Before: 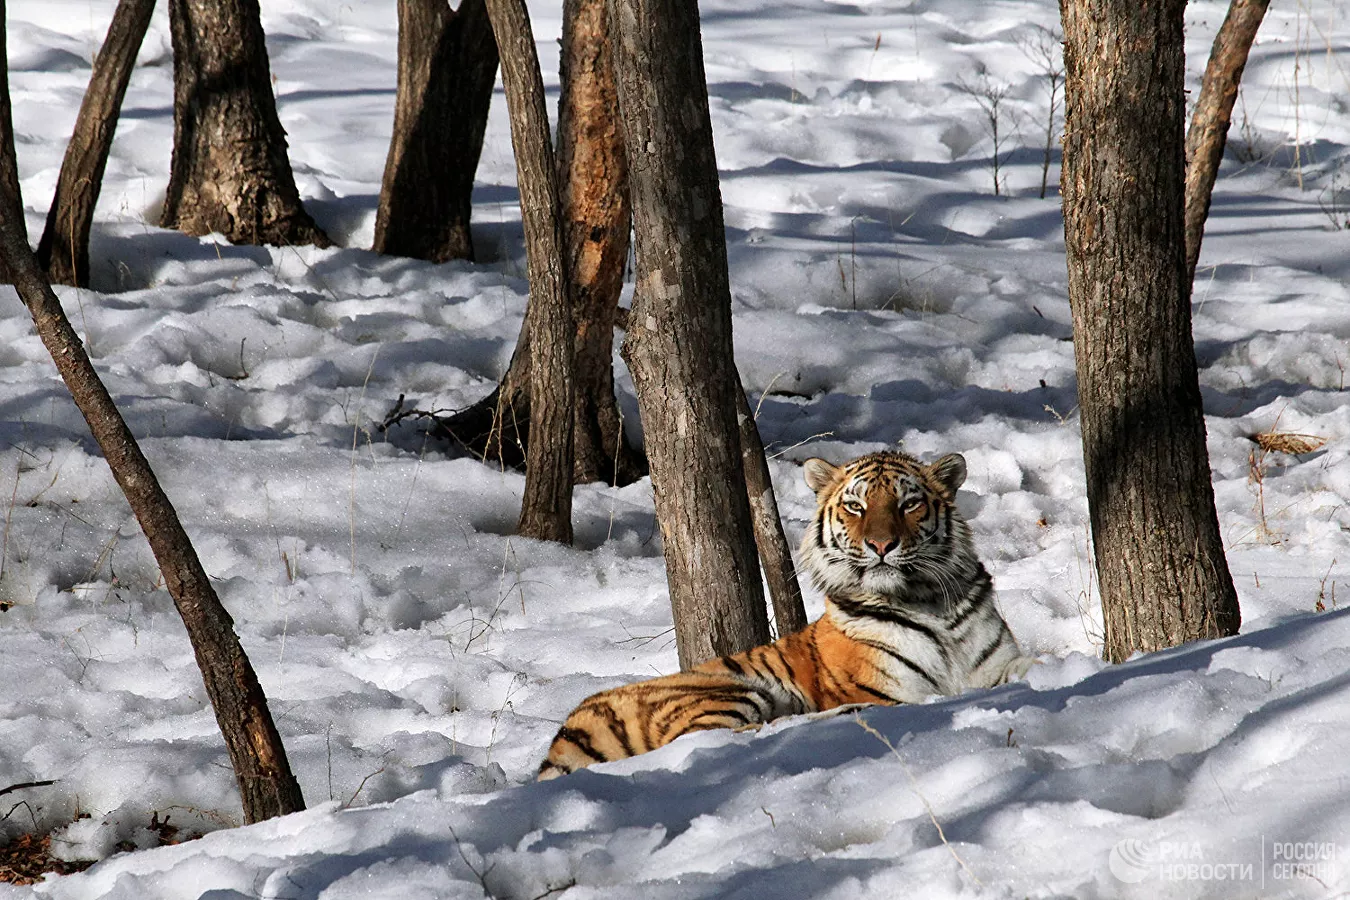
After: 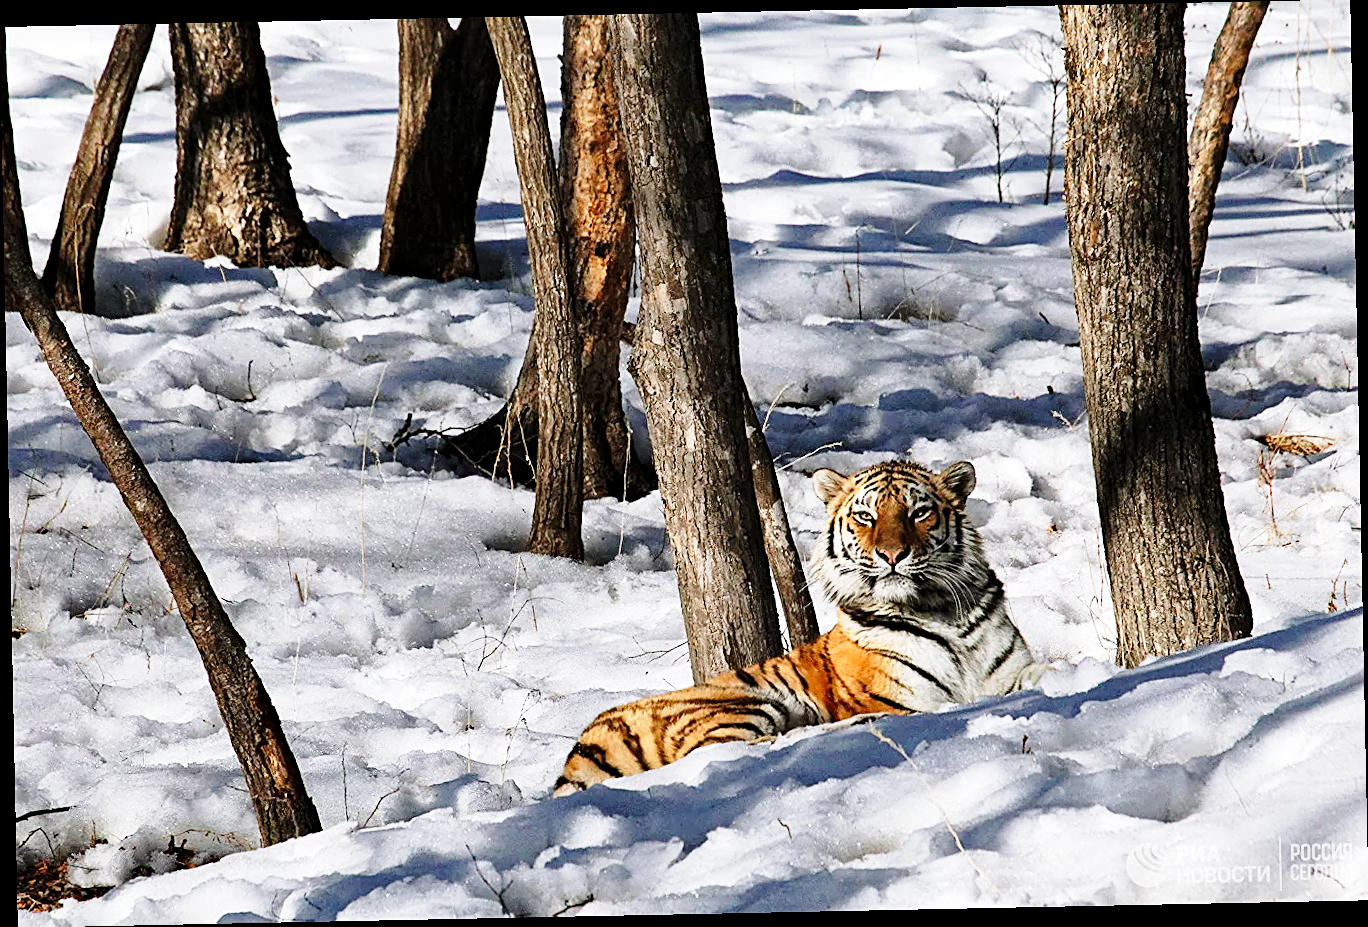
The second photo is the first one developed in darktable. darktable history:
haze removal: compatibility mode true, adaptive false
sharpen: on, module defaults
base curve: curves: ch0 [(0, 0) (0.028, 0.03) (0.121, 0.232) (0.46, 0.748) (0.859, 0.968) (1, 1)], preserve colors none
rotate and perspective: rotation -1.17°, automatic cropping off
